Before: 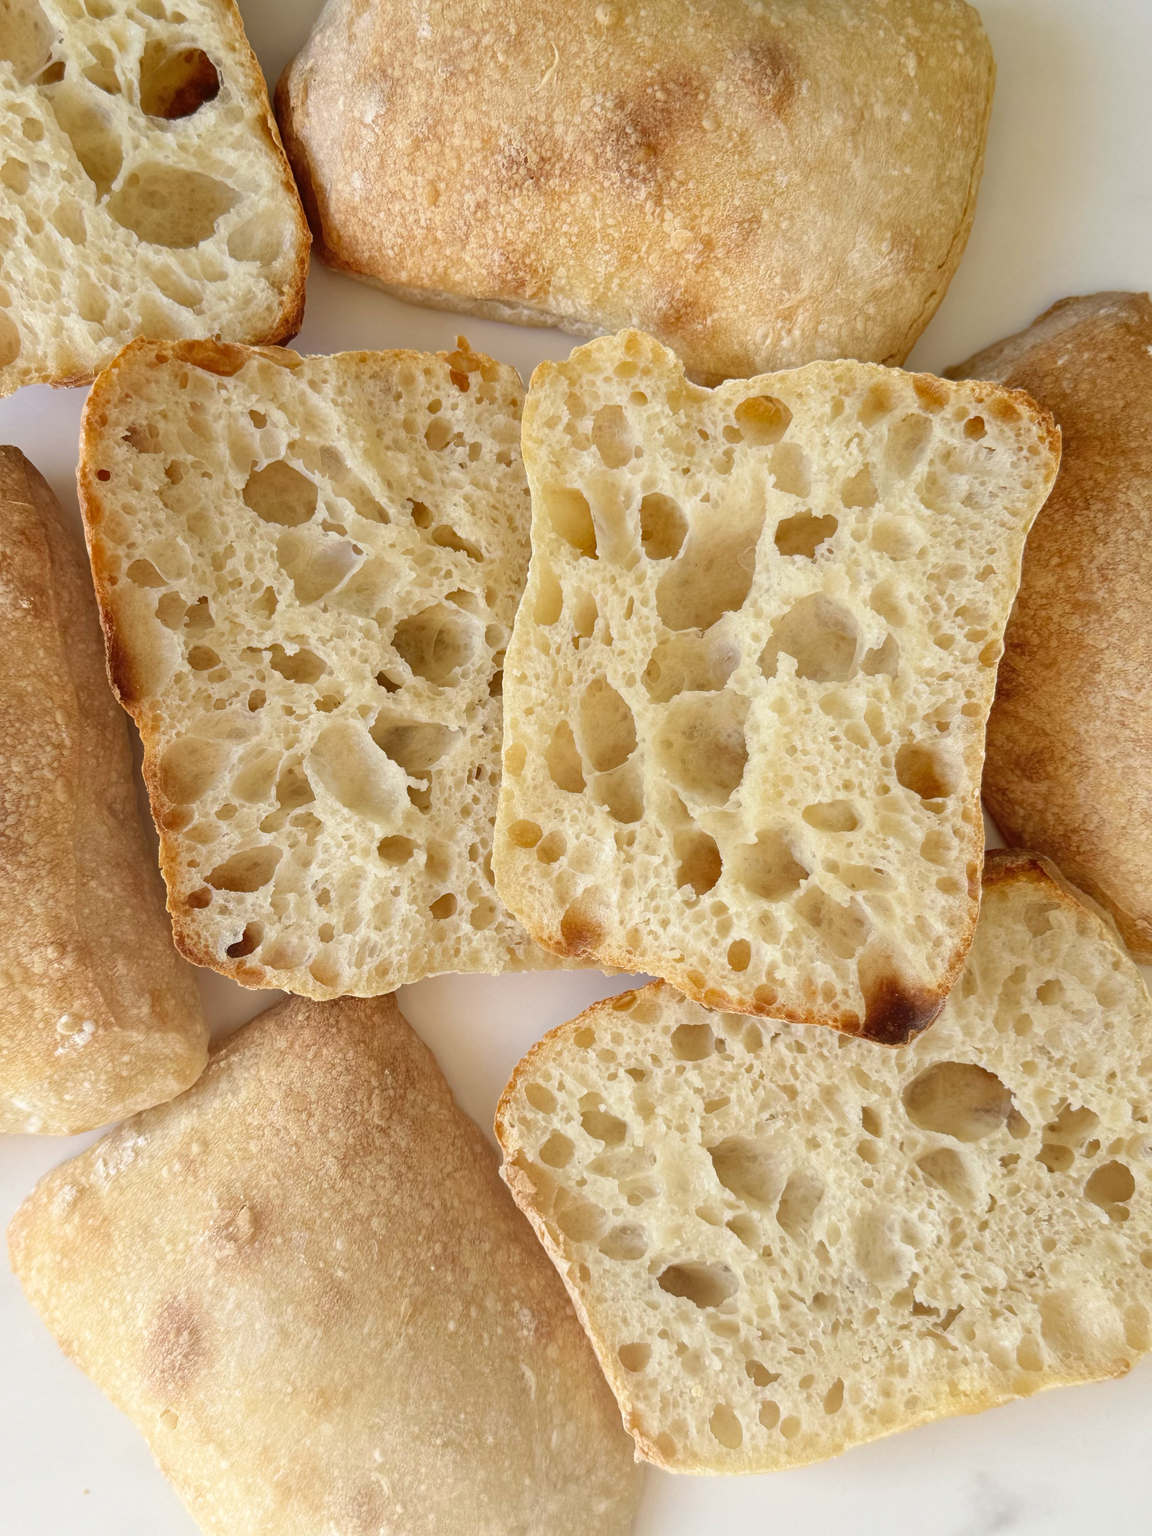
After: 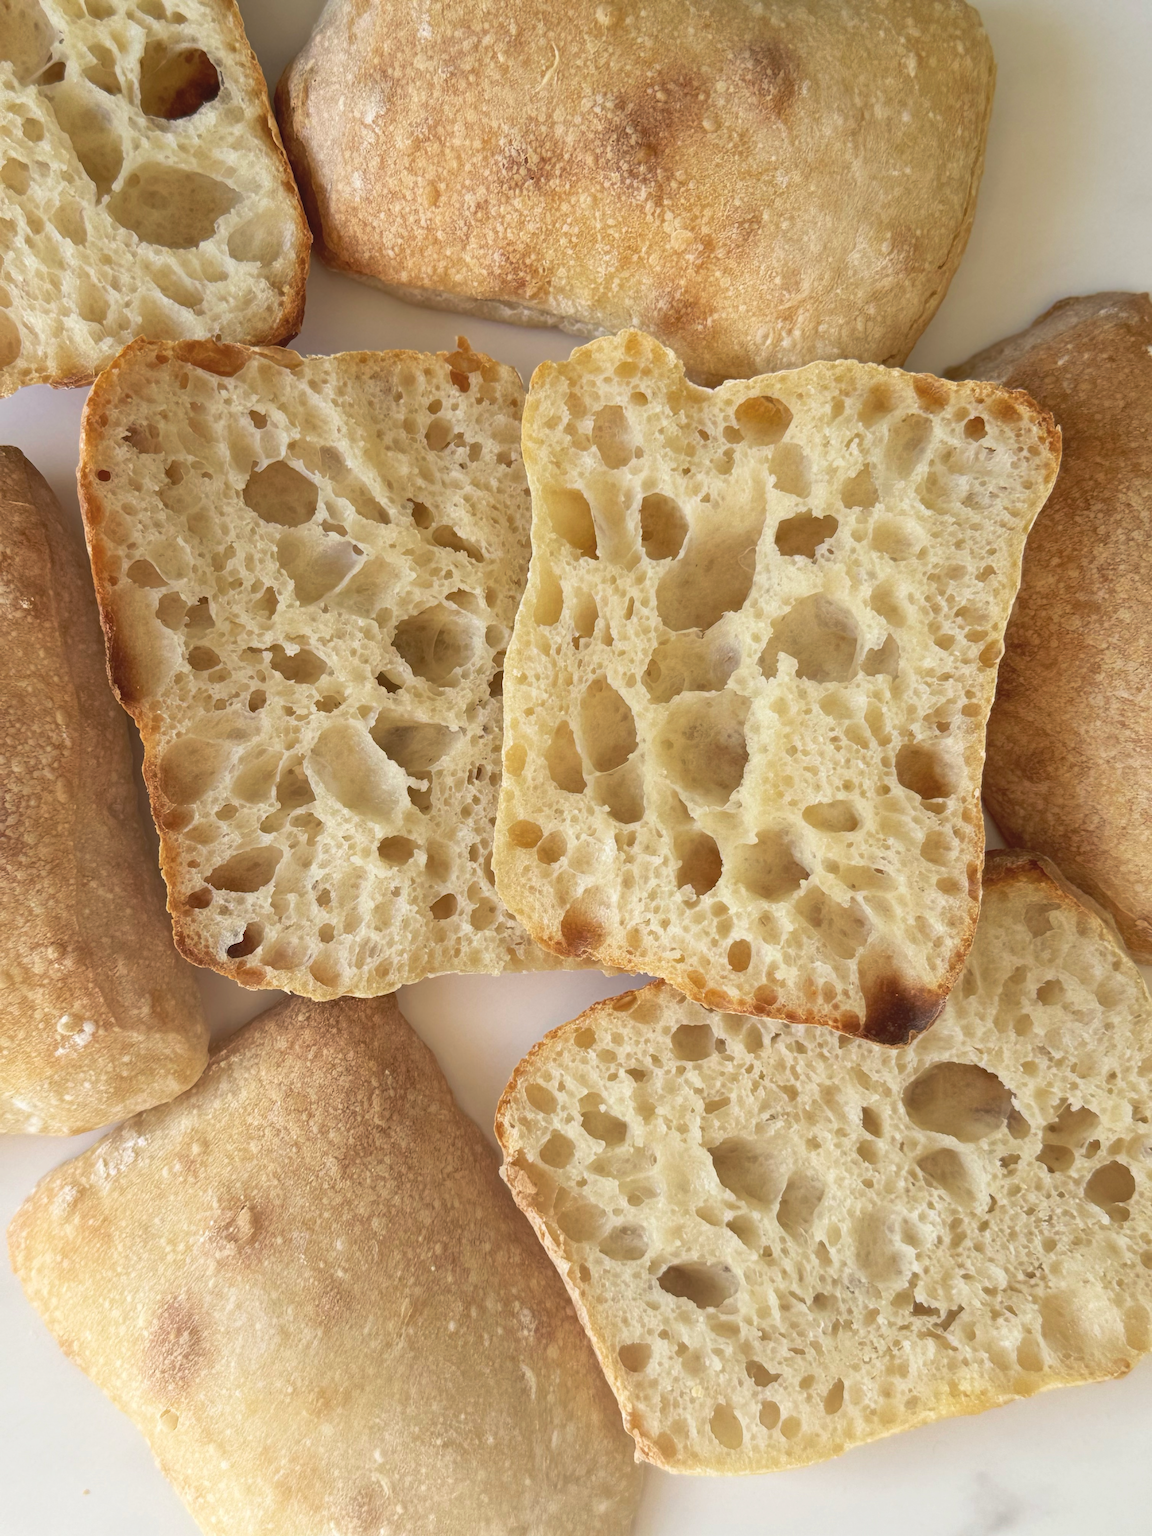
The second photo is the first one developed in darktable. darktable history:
tone curve: curves: ch0 [(0.001, 0.042) (0.128, 0.16) (0.452, 0.42) (0.603, 0.566) (0.754, 0.733) (1, 1)]; ch1 [(0, 0) (0.325, 0.327) (0.412, 0.441) (0.473, 0.466) (0.5, 0.499) (0.549, 0.558) (0.617, 0.625) (0.713, 0.7) (1, 1)]; ch2 [(0, 0) (0.386, 0.397) (0.445, 0.47) (0.505, 0.498) (0.529, 0.524) (0.574, 0.569) (0.652, 0.641) (1, 1)], preserve colors none
